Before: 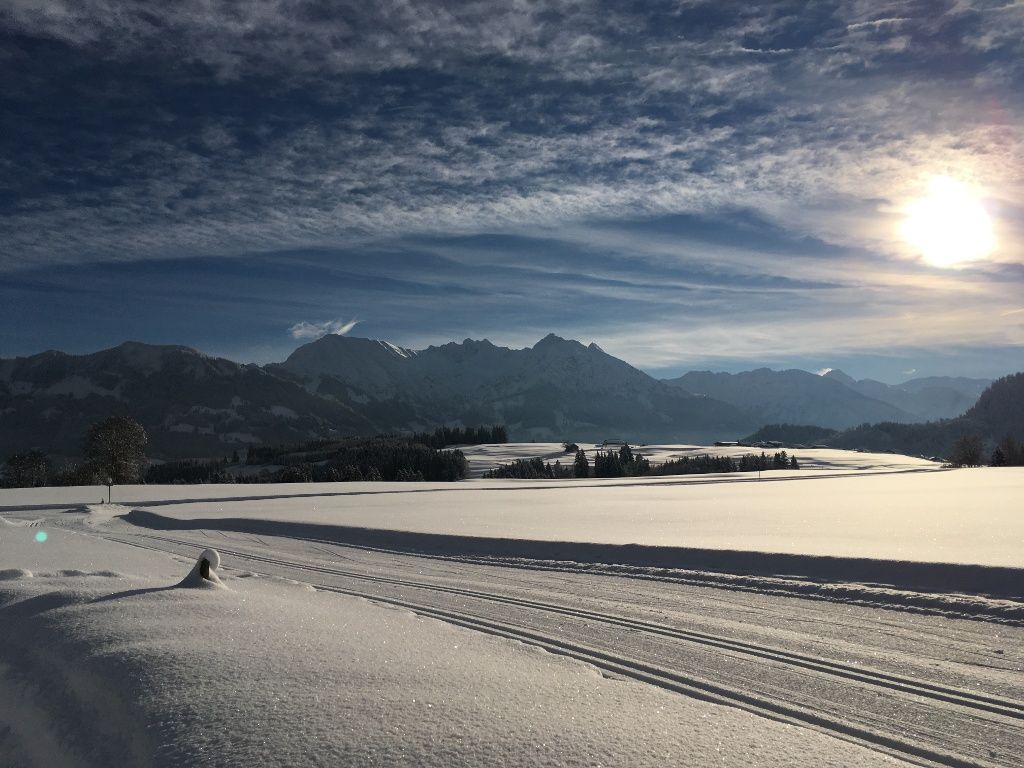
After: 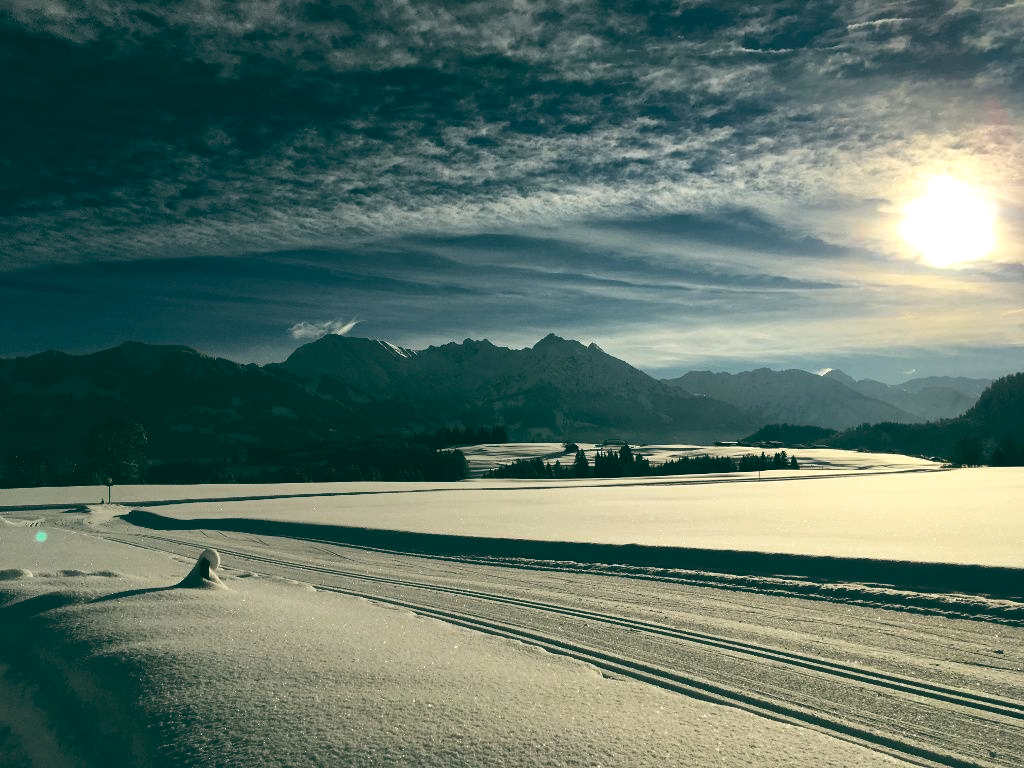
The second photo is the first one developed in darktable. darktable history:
tone equalizer: -8 EV -0.75 EV, -7 EV -0.7 EV, -6 EV -0.6 EV, -5 EV -0.4 EV, -3 EV 0.4 EV, -2 EV 0.6 EV, -1 EV 0.7 EV, +0 EV 0.75 EV, edges refinement/feathering 500, mask exposure compensation -1.57 EV, preserve details no
color balance: lift [1.005, 0.99, 1.007, 1.01], gamma [1, 1.034, 1.032, 0.966], gain [0.873, 1.055, 1.067, 0.933]
color zones: curves: ch0 [(0, 0.425) (0.143, 0.422) (0.286, 0.42) (0.429, 0.419) (0.571, 0.419) (0.714, 0.42) (0.857, 0.422) (1, 0.425)]
